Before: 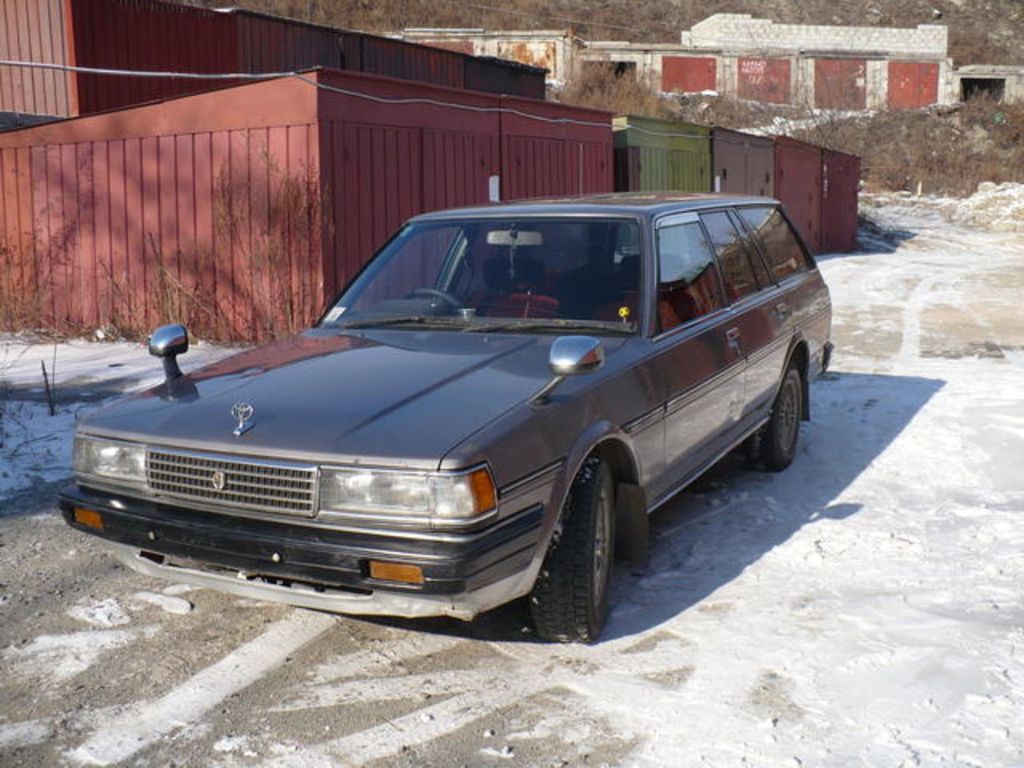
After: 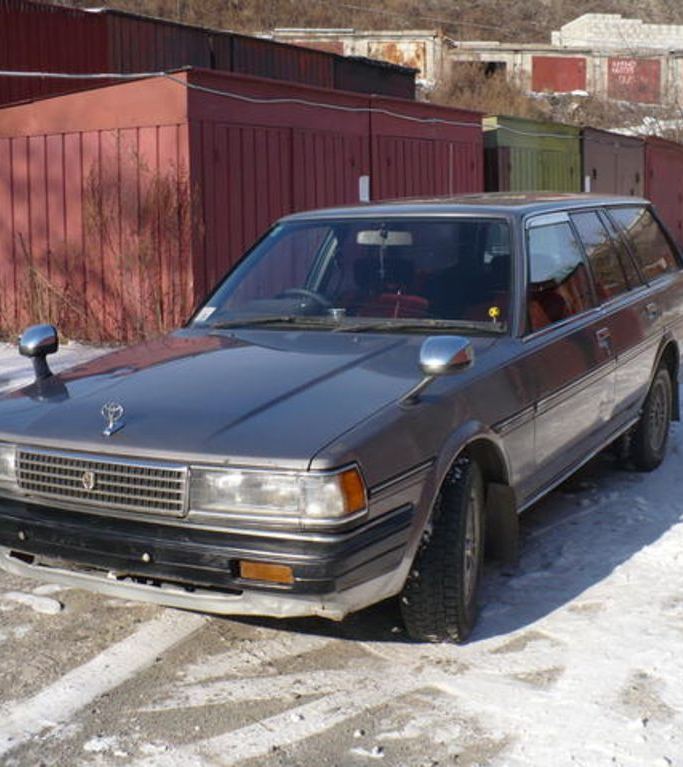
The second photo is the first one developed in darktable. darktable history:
crop and rotate: left 12.701%, right 20.512%
